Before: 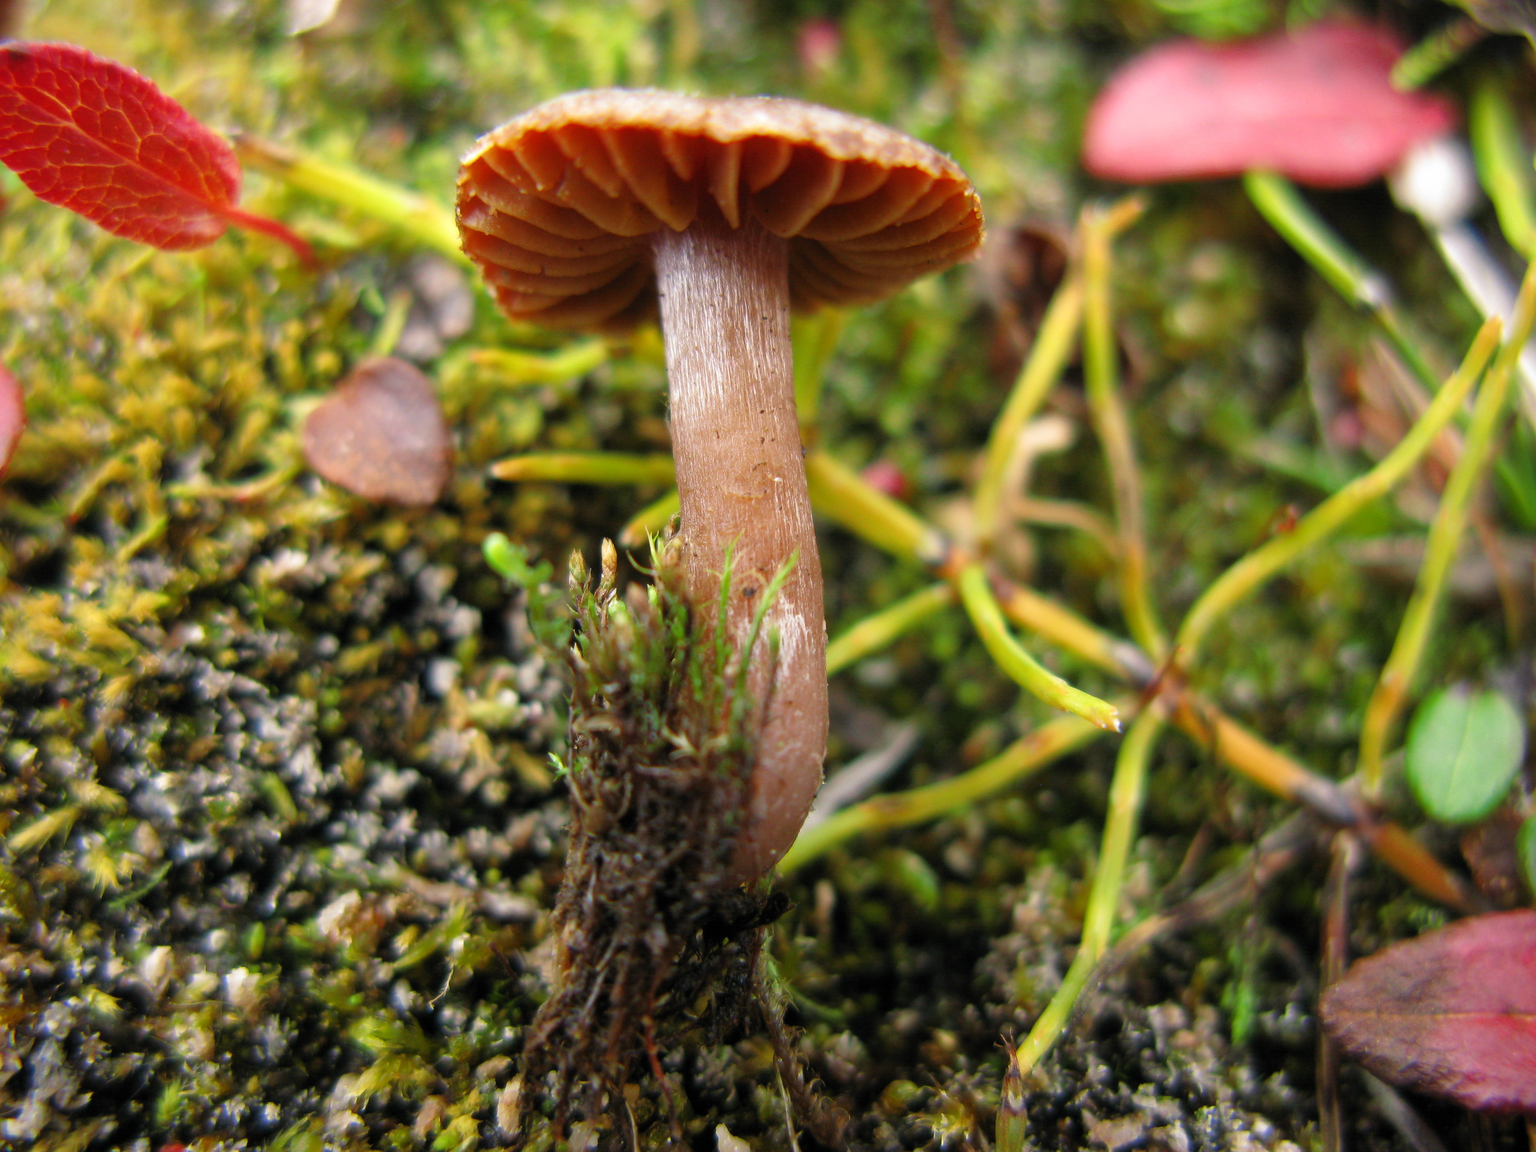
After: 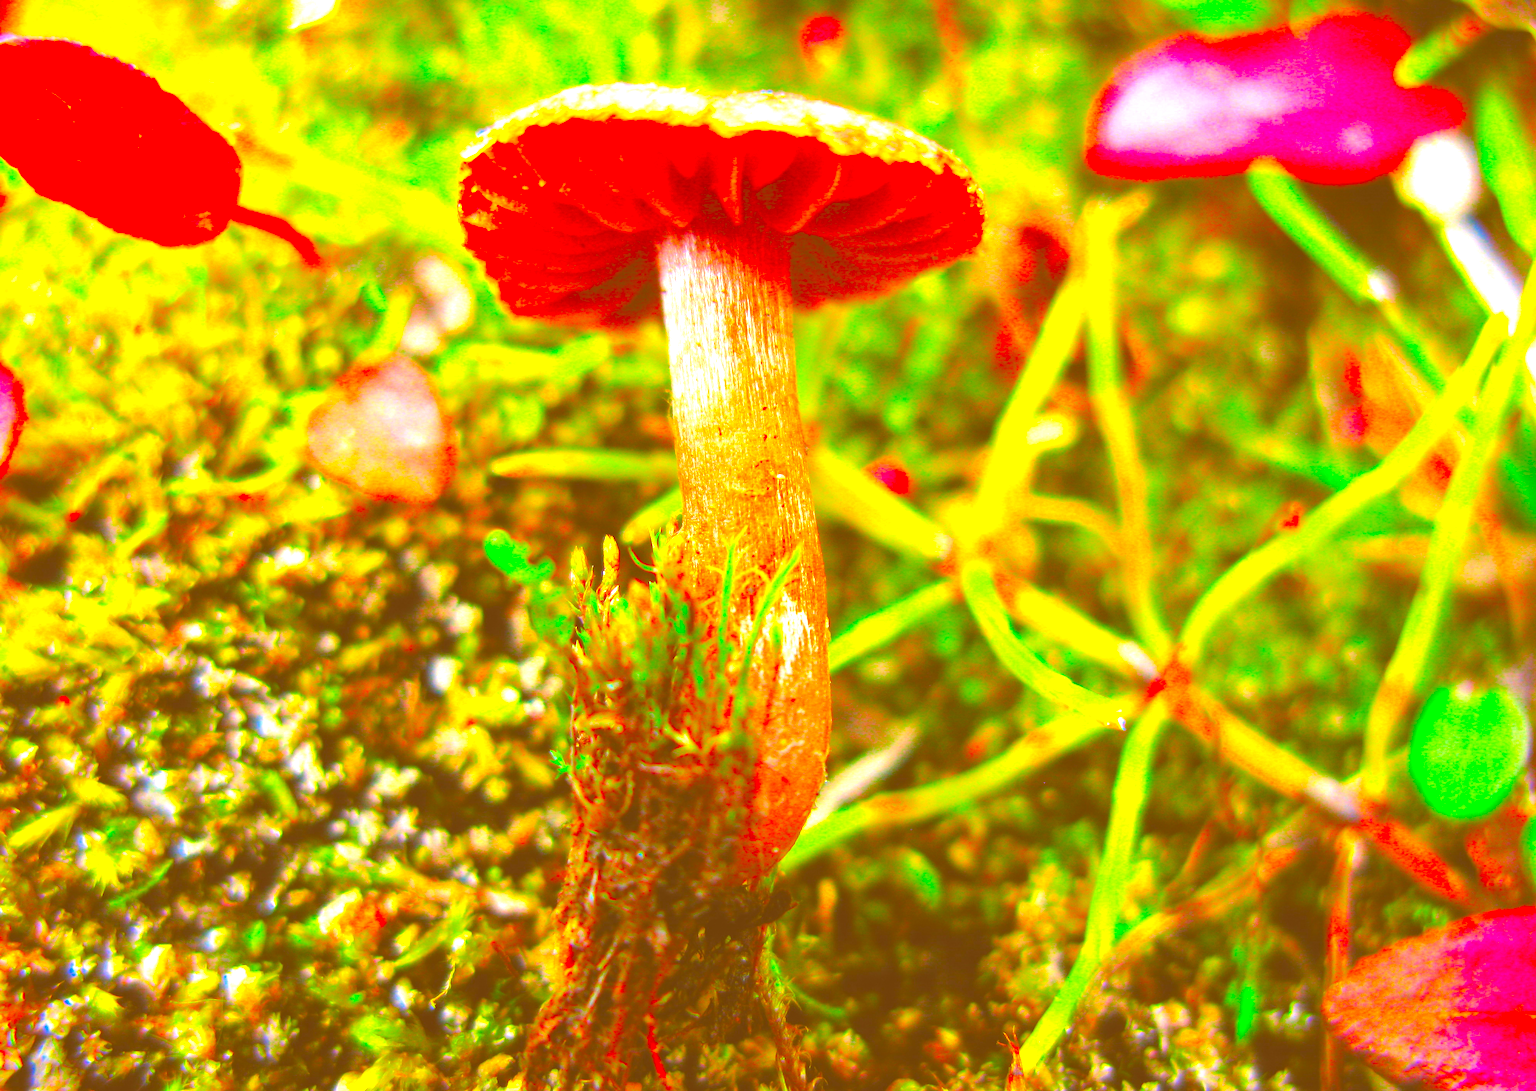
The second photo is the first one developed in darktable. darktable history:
crop: top 0.426%, right 0.263%, bottom 5.095%
color balance rgb: power › luminance 9.927%, power › chroma 2.816%, power › hue 57.88°, perceptual saturation grading › global saturation 36.648%, perceptual saturation grading › shadows 35.463%
color correction: highlights b* -0.042, saturation 2.11
exposure: black level correction -0.023, exposure 1.394 EV, compensate exposure bias true, compensate highlight preservation false
